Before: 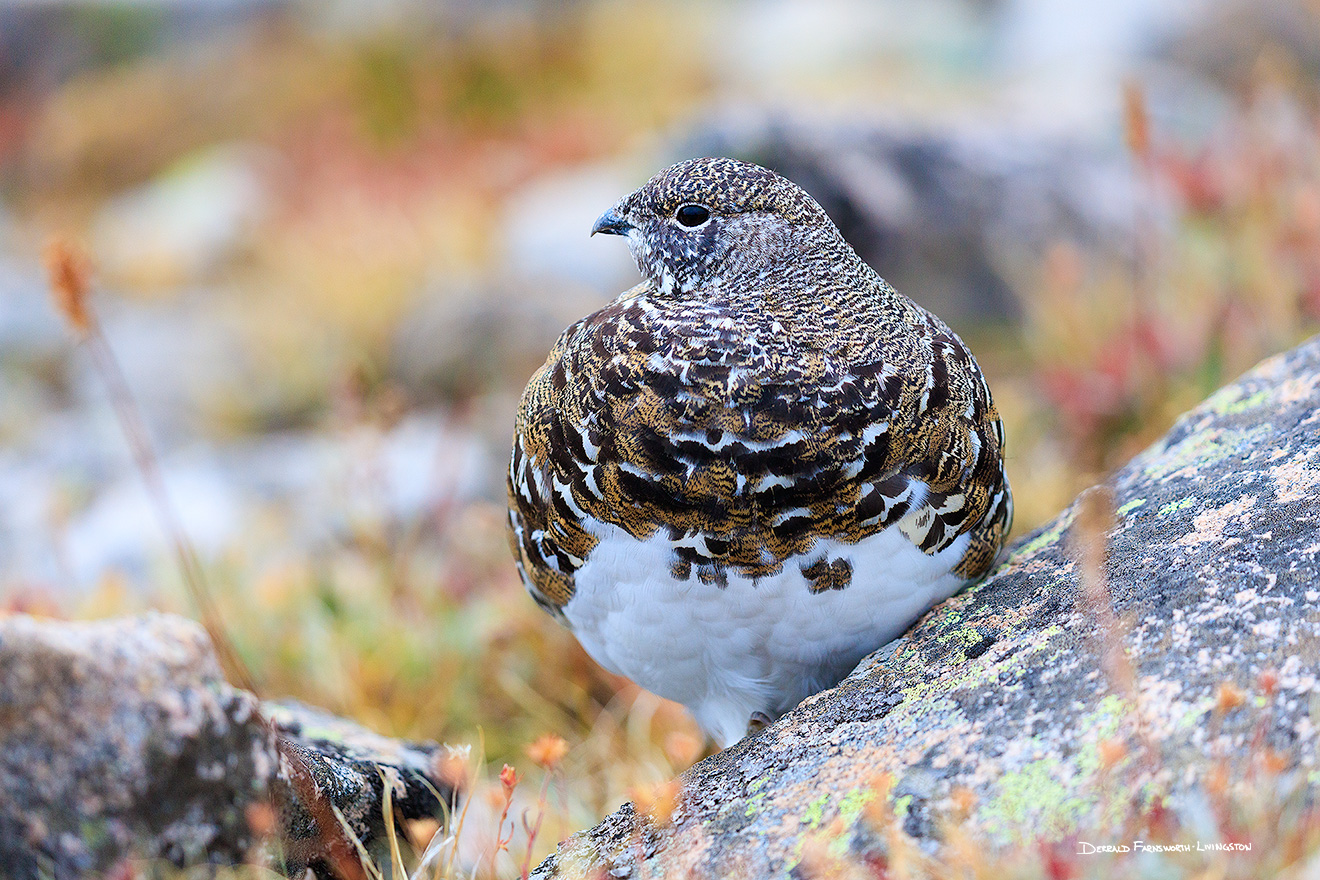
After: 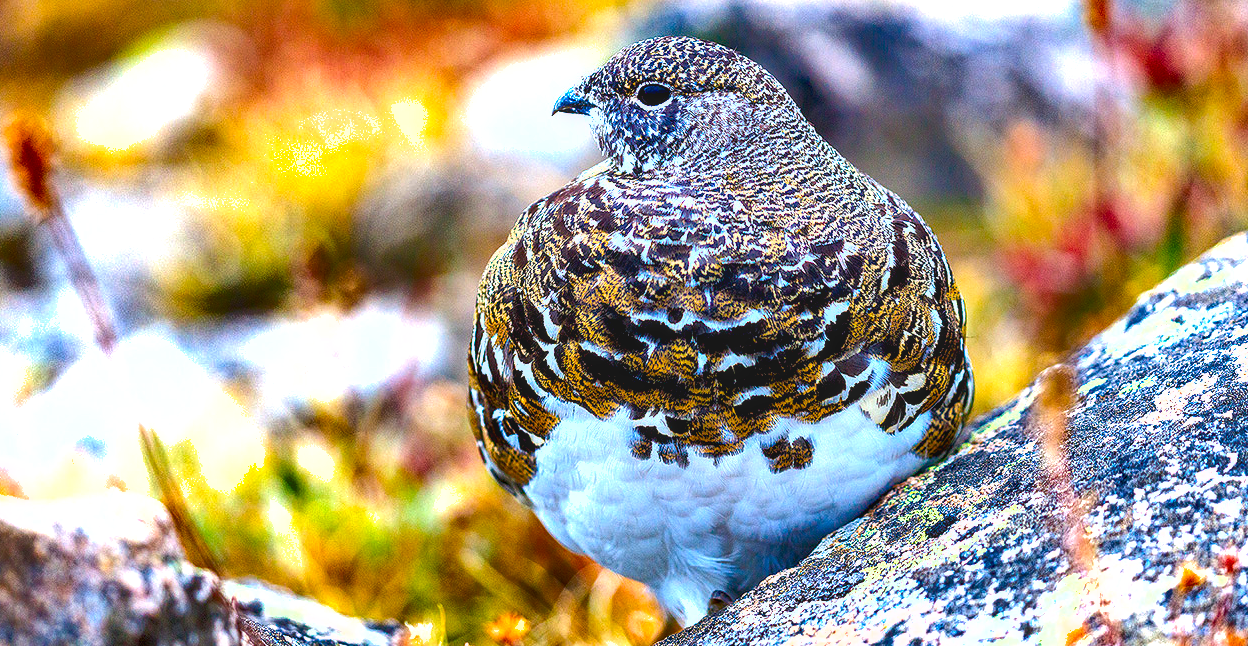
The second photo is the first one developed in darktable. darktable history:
local contrast: on, module defaults
exposure: black level correction 0.01, exposure 0.006 EV, compensate exposure bias true, compensate highlight preservation false
crop and rotate: left 3.016%, top 13.846%, right 2.372%, bottom 12.687%
color balance rgb: global offset › luminance 0.471%, global offset › hue 59.09°, linear chroma grading › shadows -9.93%, linear chroma grading › global chroma 19.864%, perceptual saturation grading › global saturation 19.541%, perceptual brilliance grading › global brilliance 25.177%, global vibrance 20%
shadows and highlights: white point adjustment 0.127, highlights -70.86, soften with gaussian
haze removal: compatibility mode true, adaptive false
